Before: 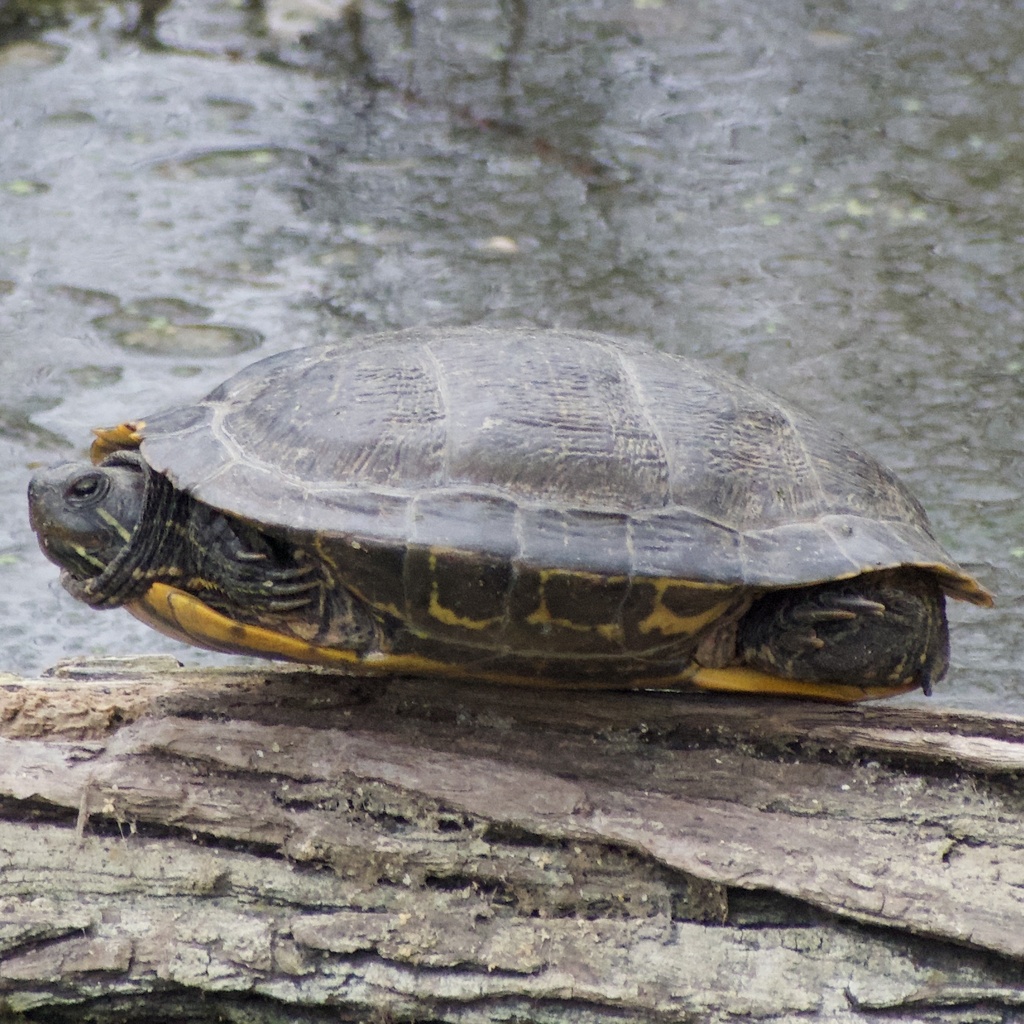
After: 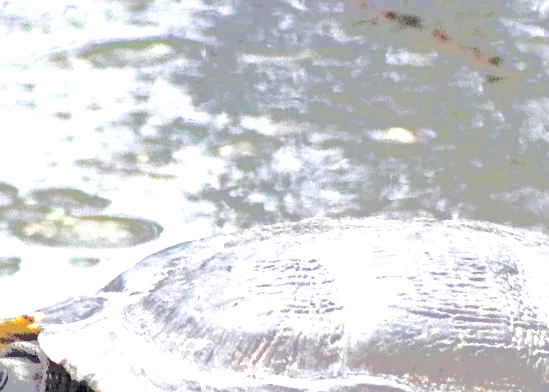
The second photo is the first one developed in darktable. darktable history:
exposure: black level correction 0, exposure 1.095 EV, compensate highlight preservation false
tone equalizer: -7 EV -0.6 EV, -6 EV 0.997 EV, -5 EV -0.474 EV, -4 EV 0.447 EV, -3 EV 0.417 EV, -2 EV 0.139 EV, -1 EV -0.154 EV, +0 EV -0.392 EV, edges refinement/feathering 500, mask exposure compensation -1.57 EV, preserve details no
crop: left 10.026%, top 10.649%, right 36.312%, bottom 51.039%
